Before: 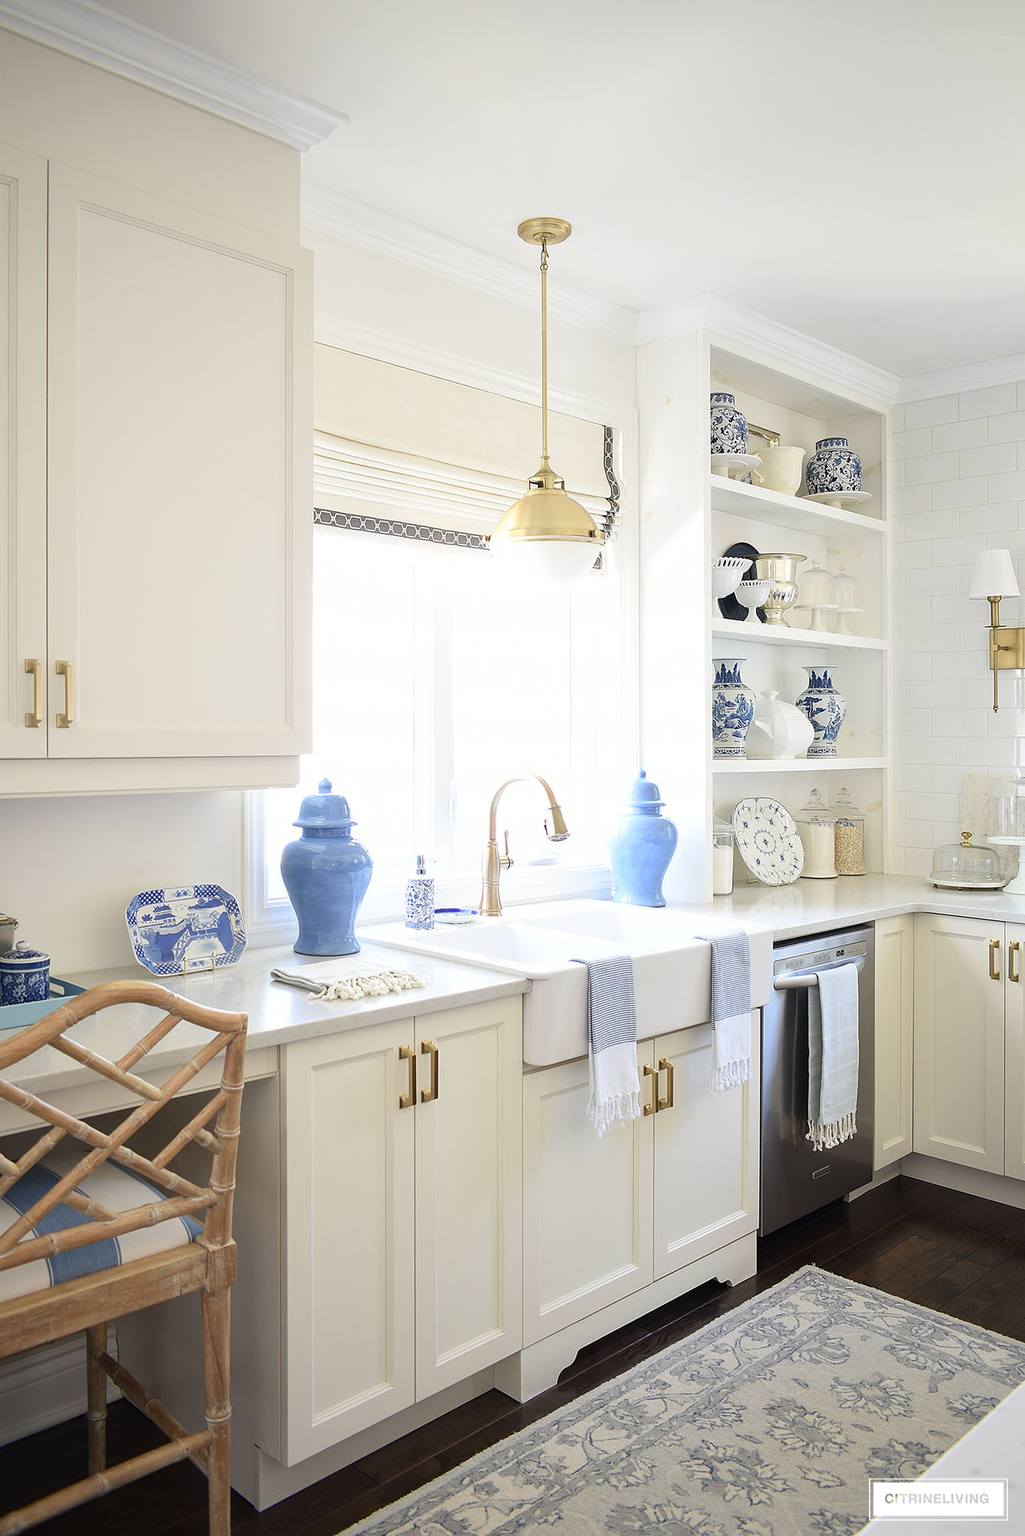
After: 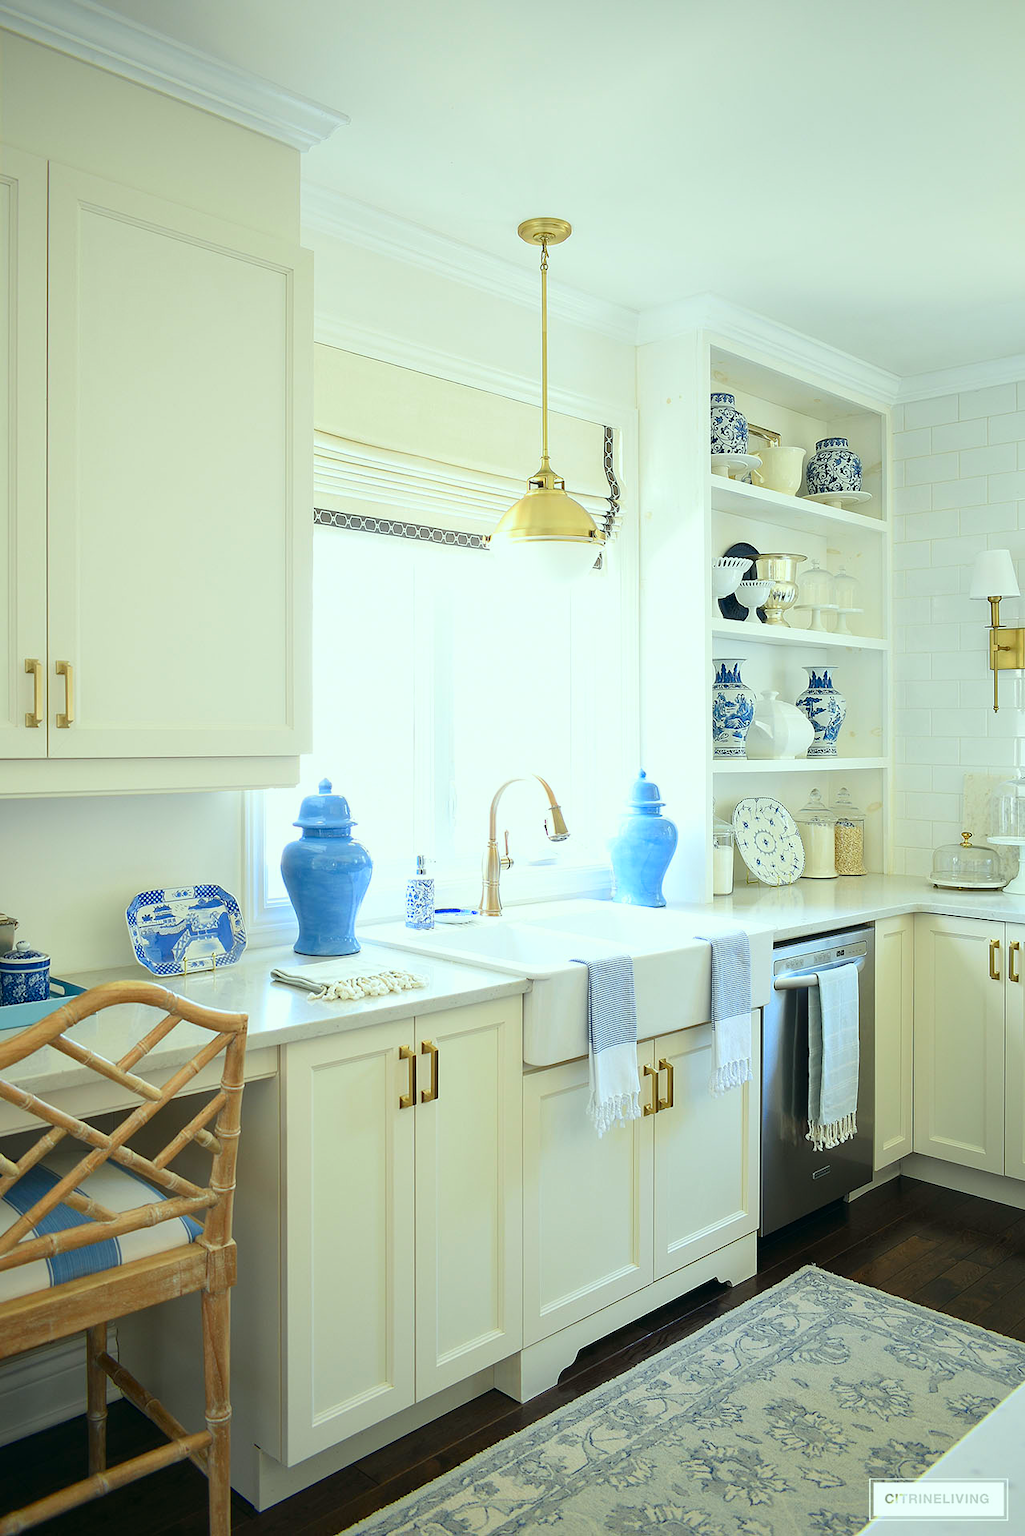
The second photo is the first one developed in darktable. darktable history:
color correction: highlights a* -7.46, highlights b* 1.32, shadows a* -3.43, saturation 1.43
